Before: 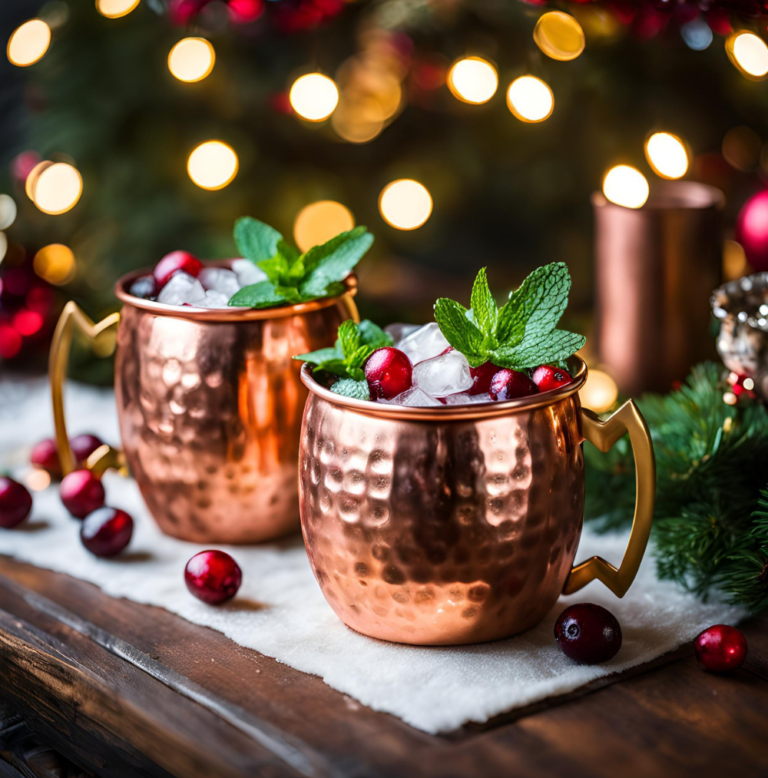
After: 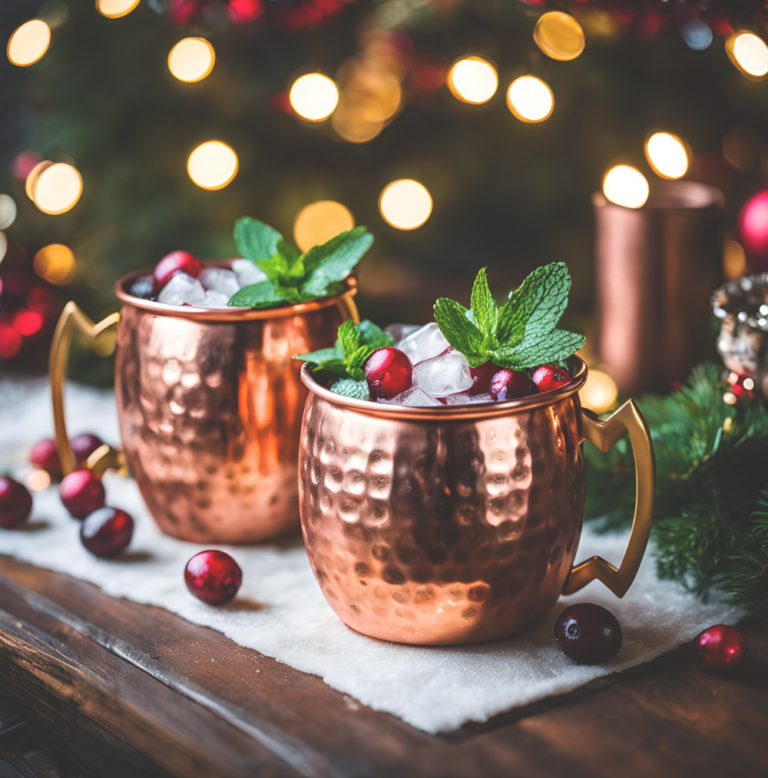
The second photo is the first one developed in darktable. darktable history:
exposure: black level correction -0.027, compensate exposure bias true, compensate highlight preservation false
